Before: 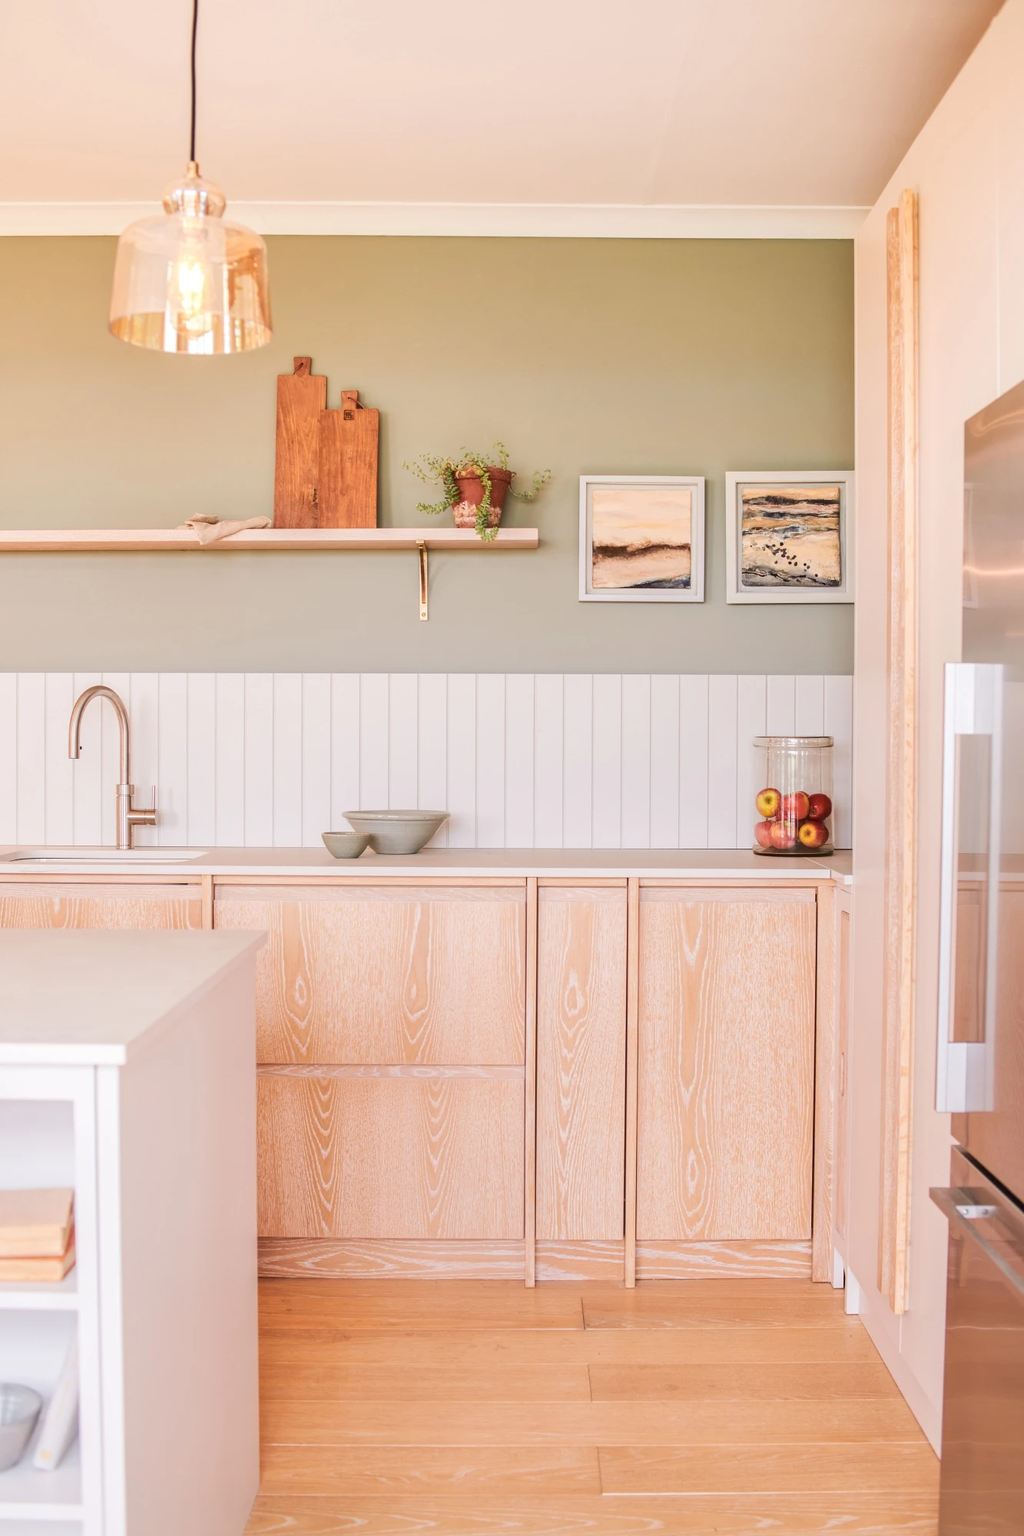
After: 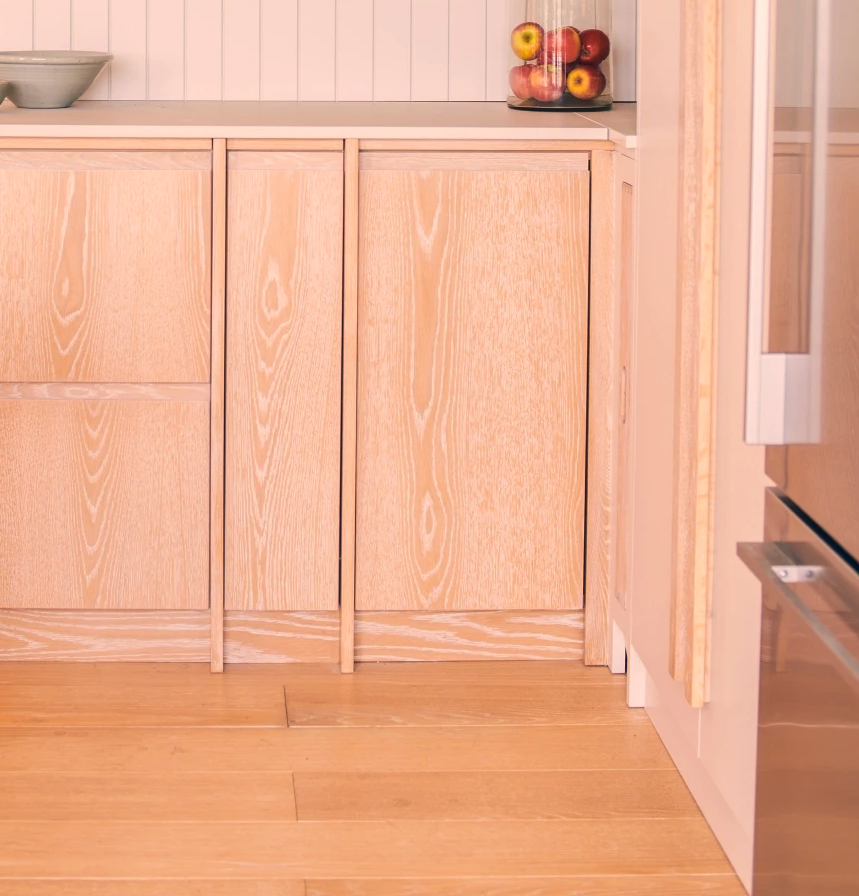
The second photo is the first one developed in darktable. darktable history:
crop and rotate: left 35.509%, top 50.238%, bottom 4.934%
color correction: highlights a* 10.32, highlights b* 14.66, shadows a* -9.59, shadows b* -15.02
